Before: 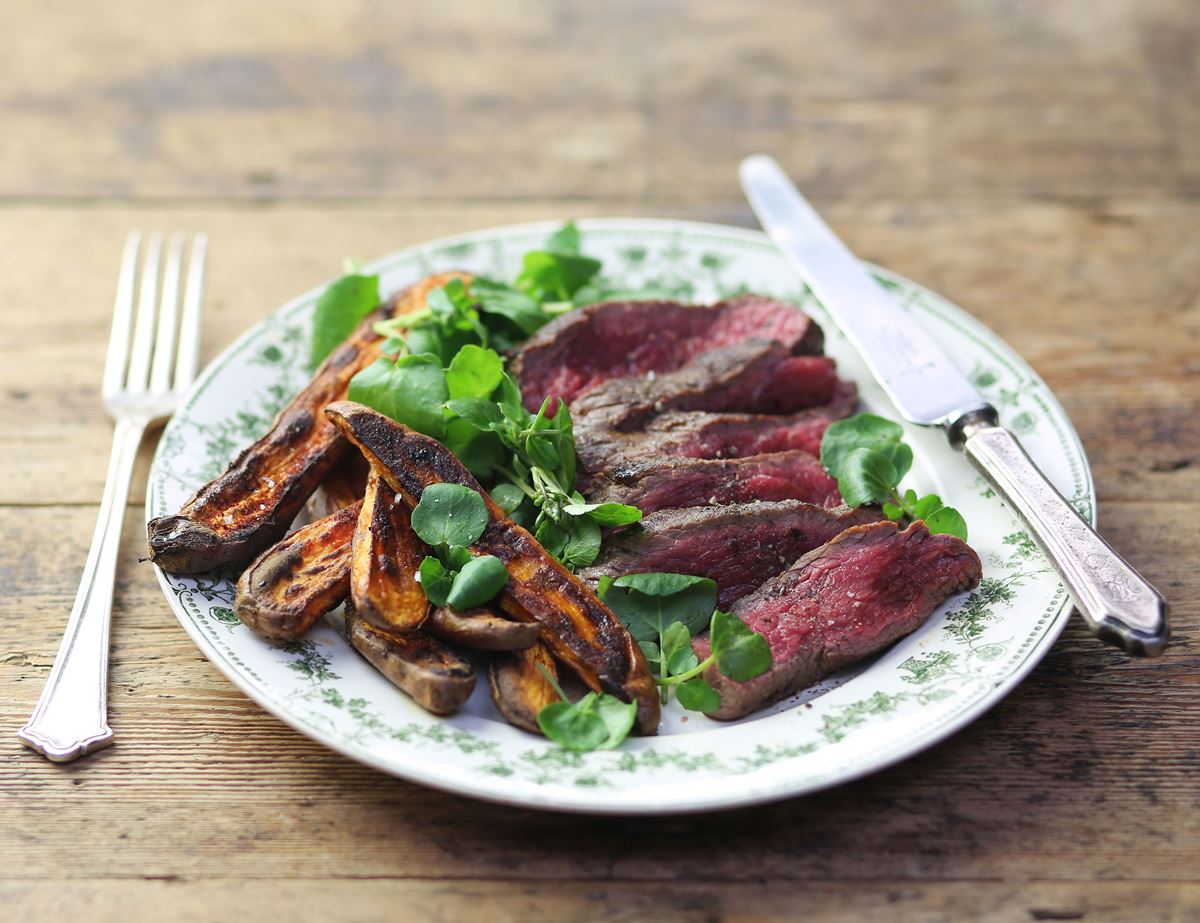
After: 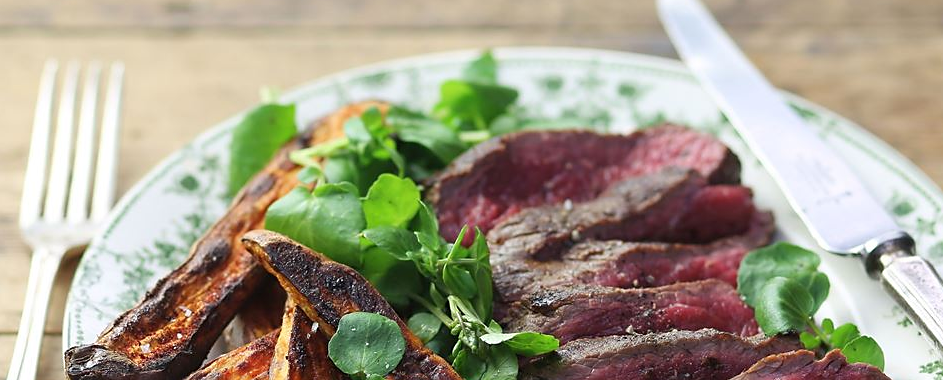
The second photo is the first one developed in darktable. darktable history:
sharpen: radius 1.505, amount 0.394, threshold 1.188
crop: left 6.978%, top 18.623%, right 14.404%, bottom 40.192%
